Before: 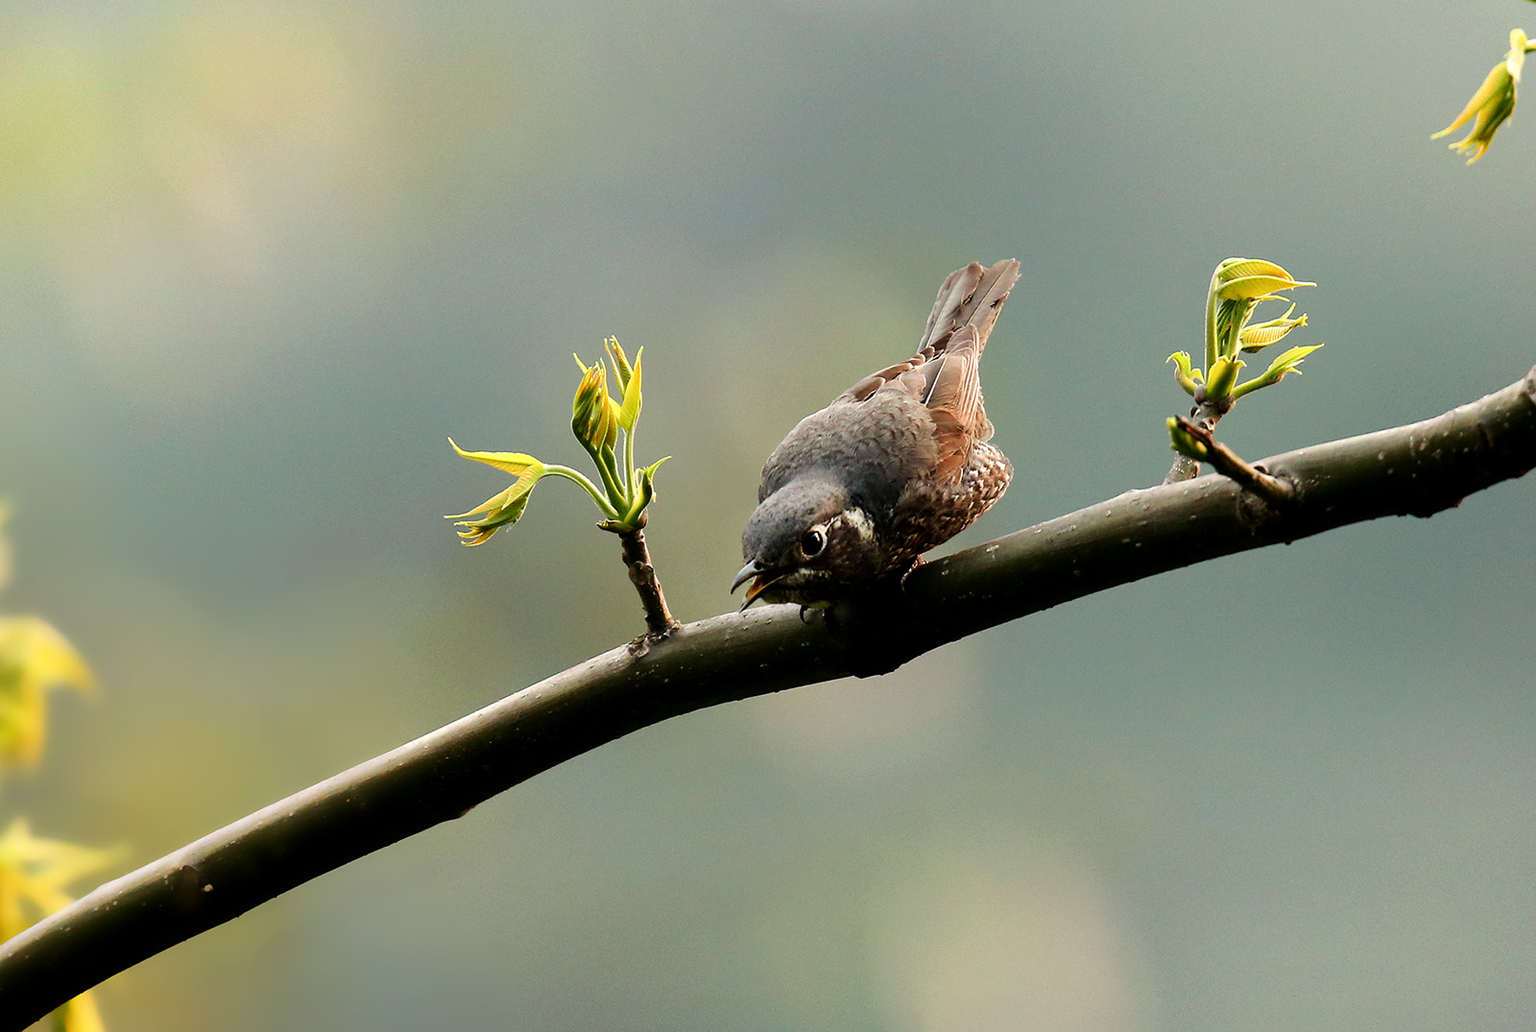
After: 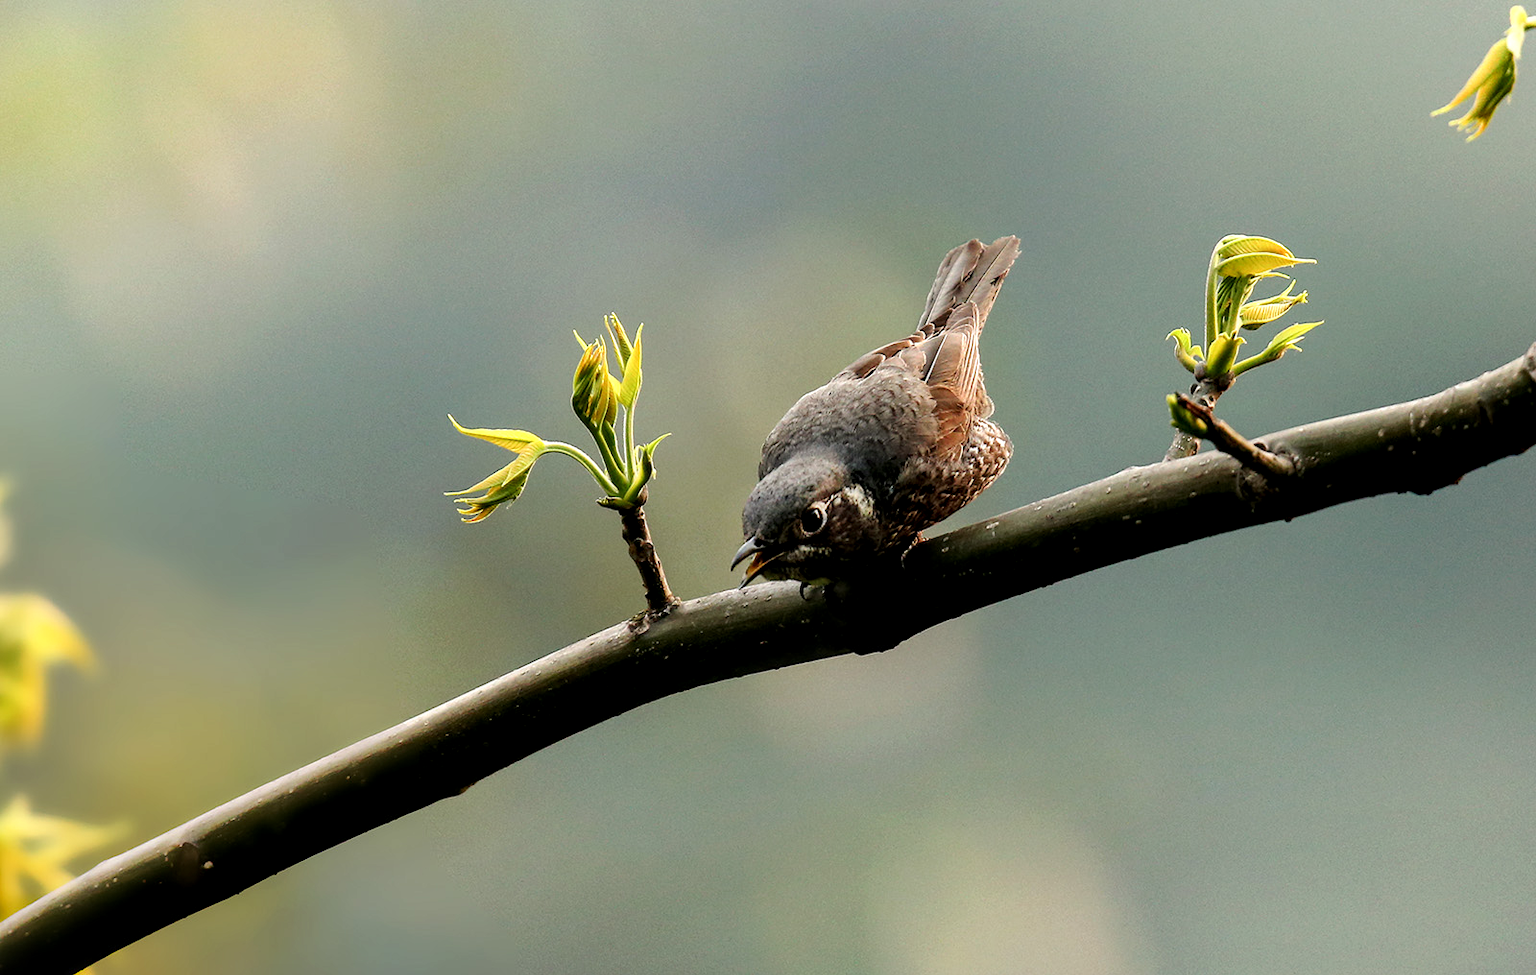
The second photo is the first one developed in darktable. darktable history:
local contrast: detail 130%
crop and rotate: top 2.239%, bottom 3.164%
